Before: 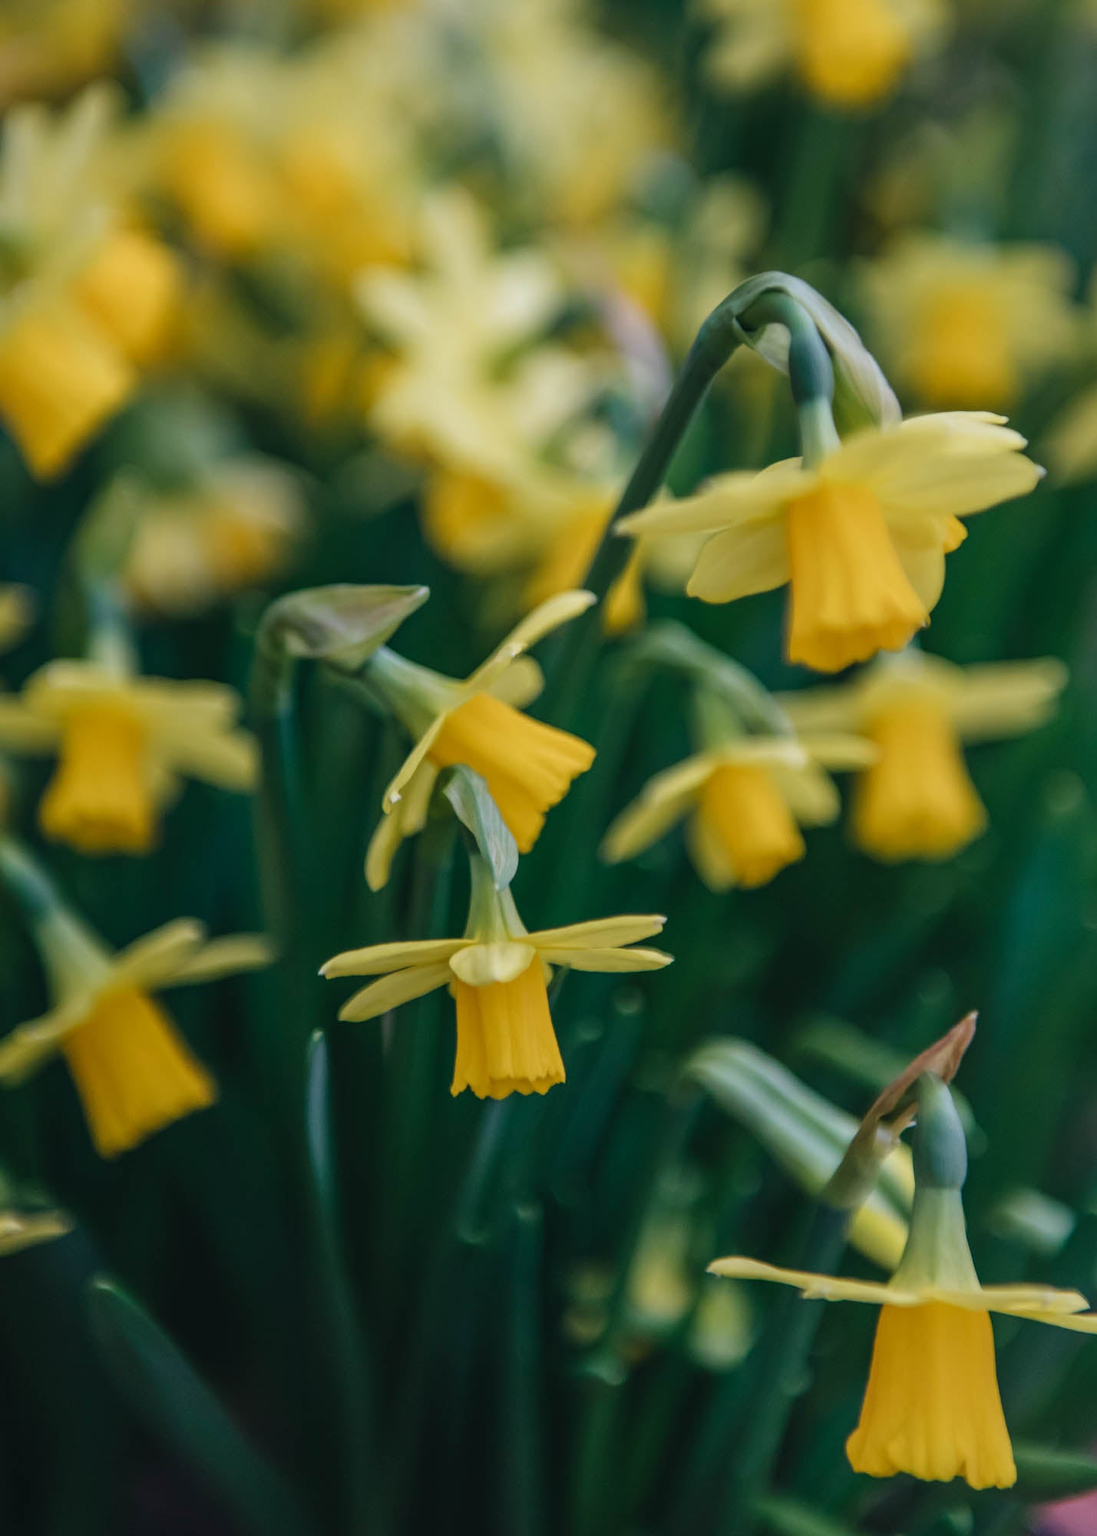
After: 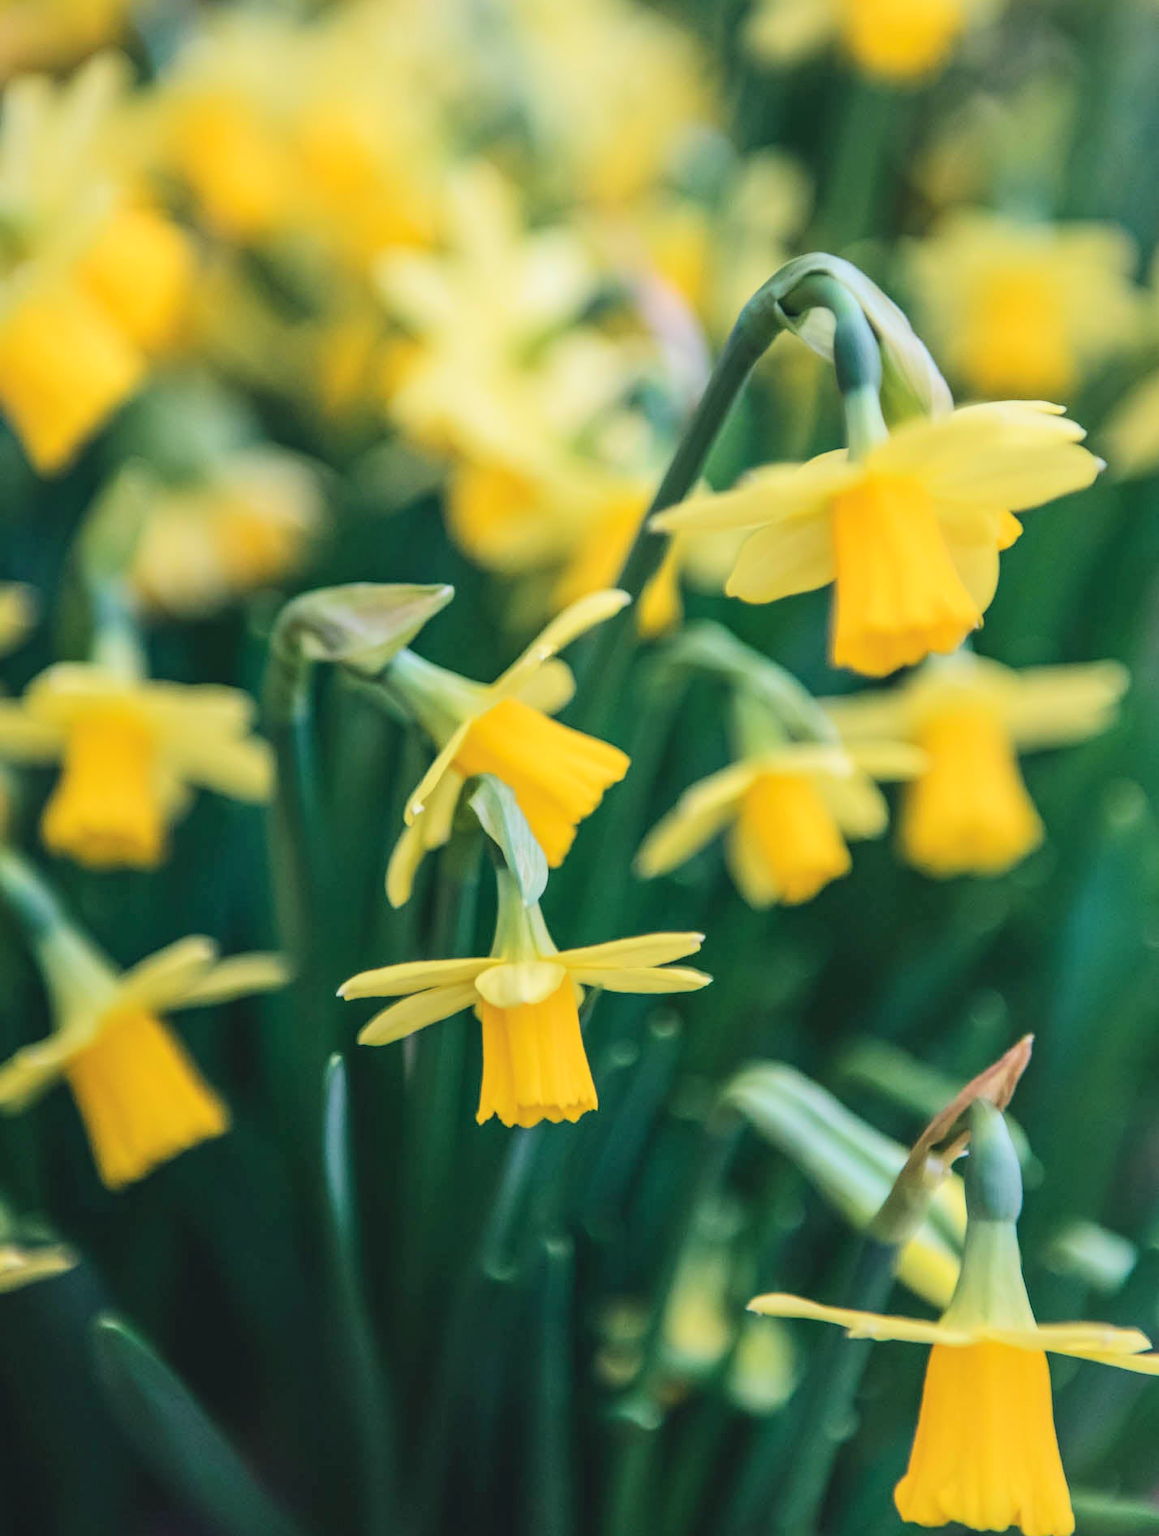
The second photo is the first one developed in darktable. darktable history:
contrast brightness saturation: contrast 0.203, brightness 0.17, saturation 0.221
crop and rotate: top 2.133%, bottom 3.192%
tone curve: curves: ch0 [(0, 0) (0.003, 0.004) (0.011, 0.015) (0.025, 0.033) (0.044, 0.058) (0.069, 0.091) (0.1, 0.131) (0.136, 0.179) (0.177, 0.233) (0.224, 0.295) (0.277, 0.364) (0.335, 0.434) (0.399, 0.51) (0.468, 0.583) (0.543, 0.654) (0.623, 0.724) (0.709, 0.789) (0.801, 0.852) (0.898, 0.924) (1, 1)], color space Lab, independent channels, preserve colors none
